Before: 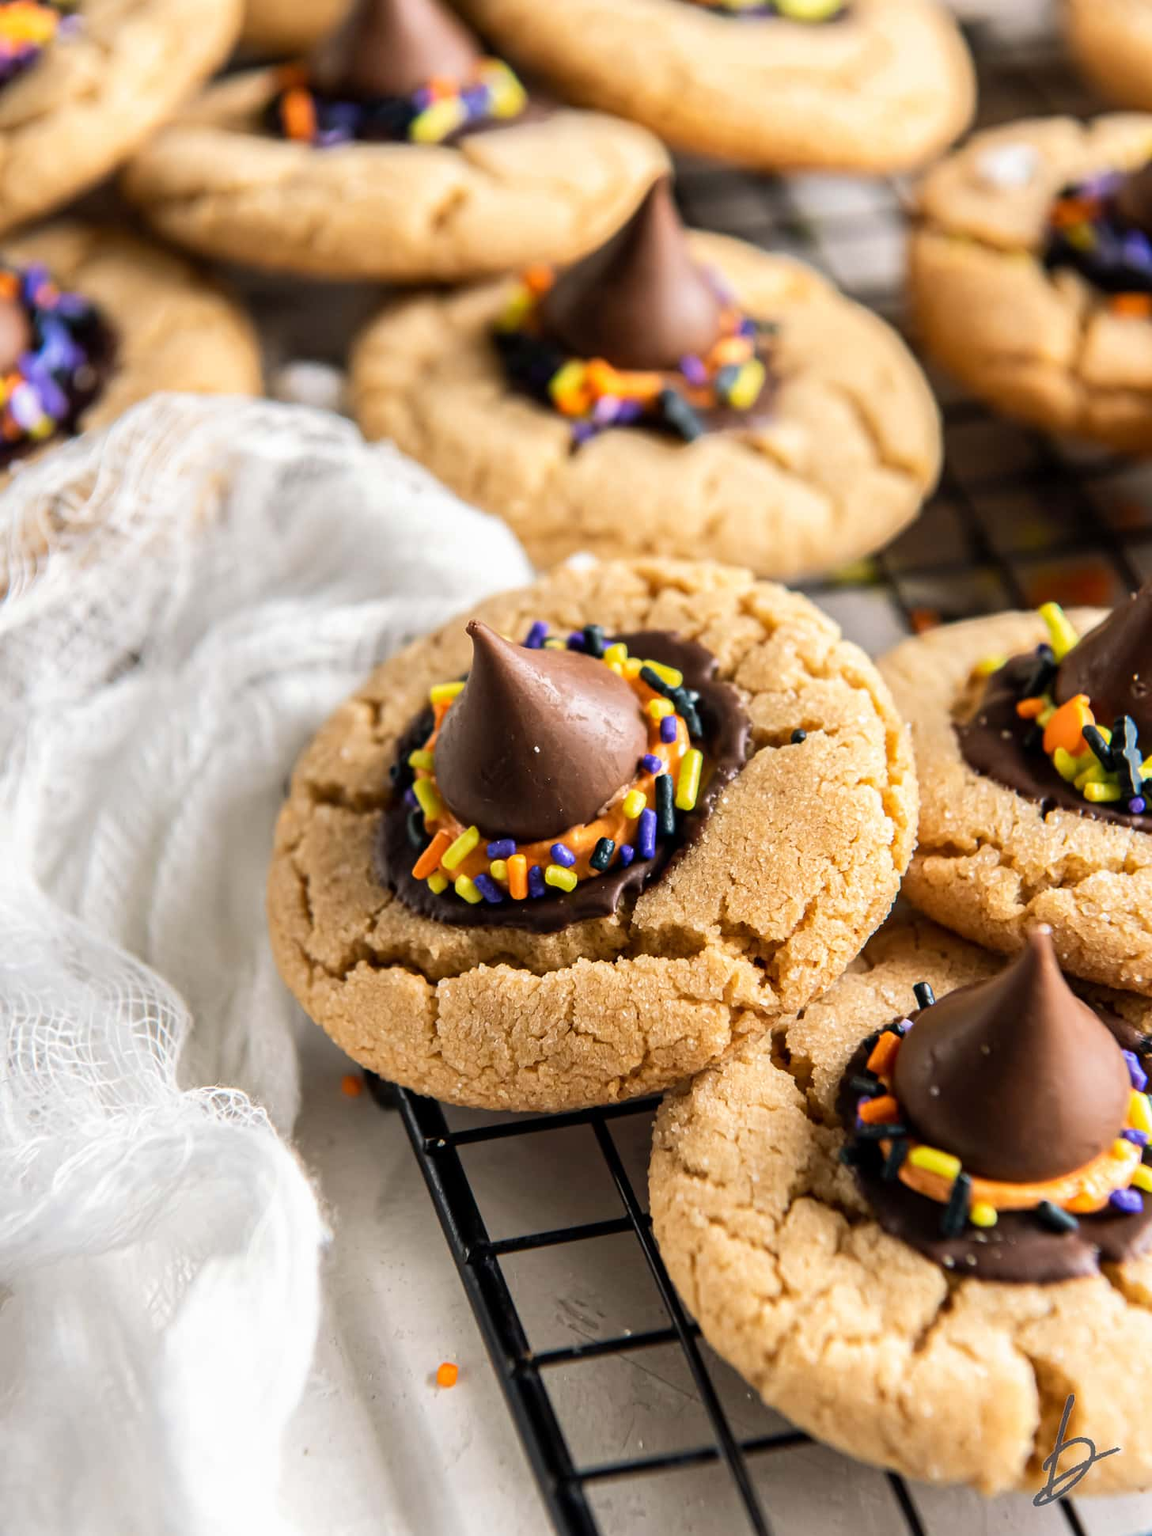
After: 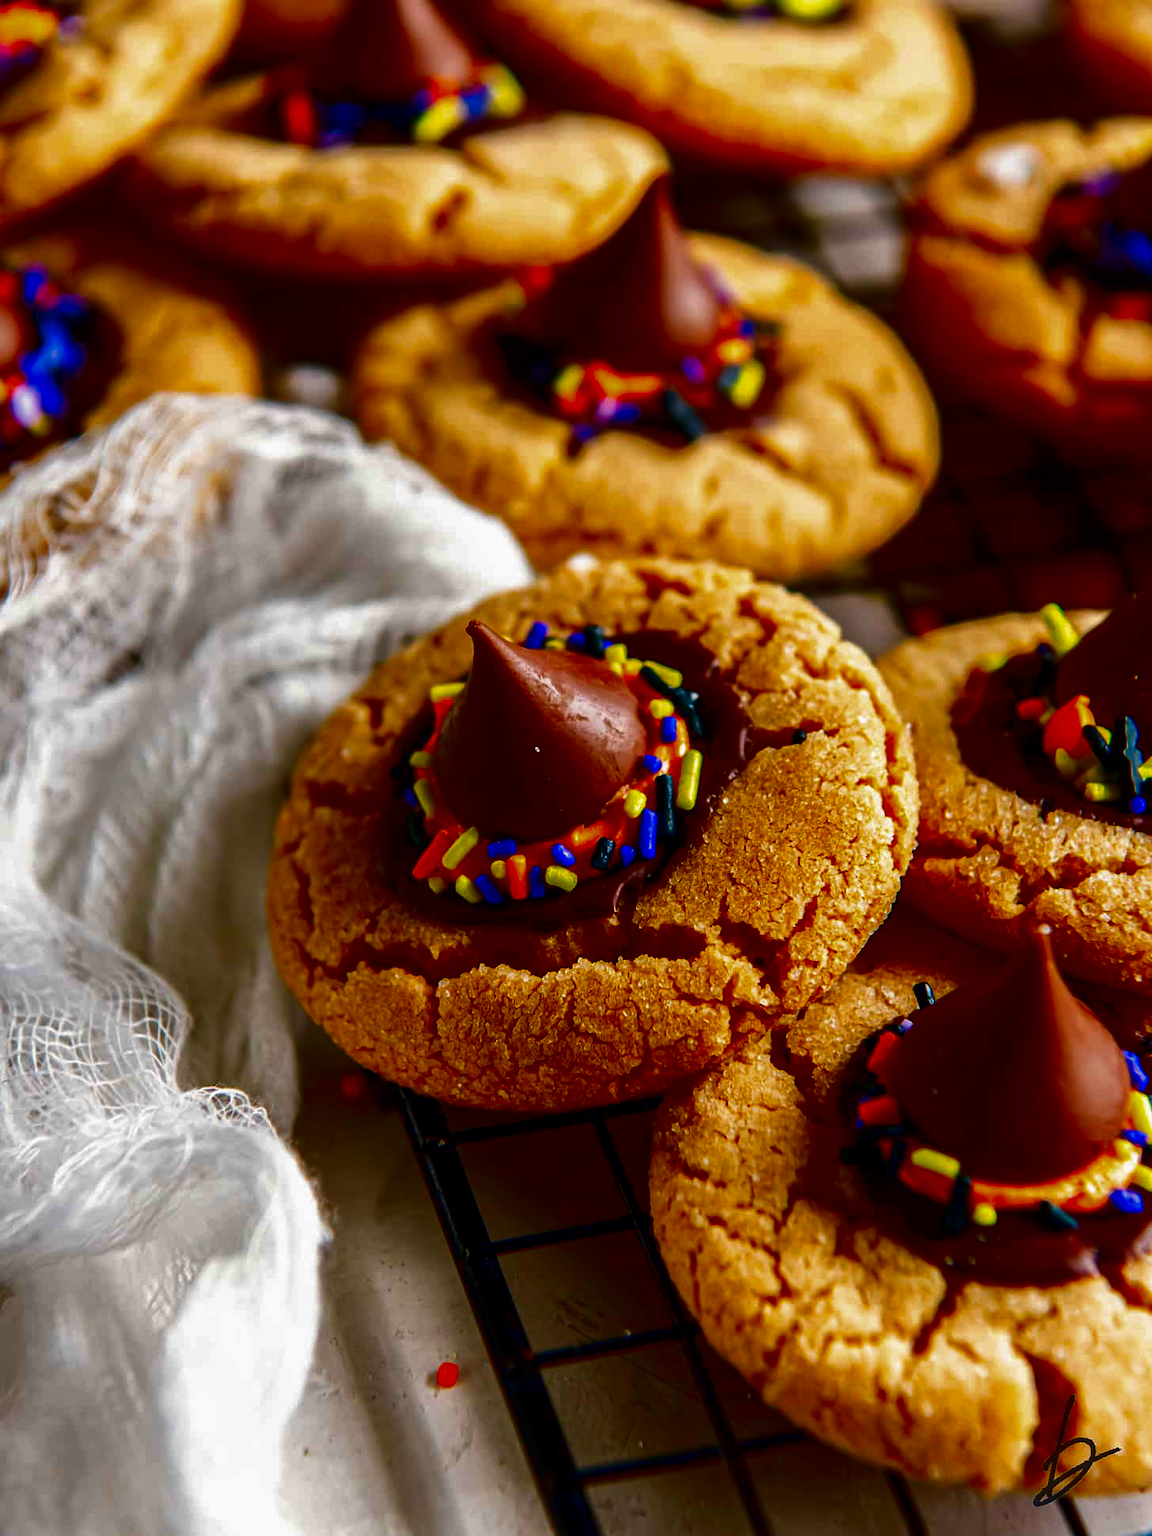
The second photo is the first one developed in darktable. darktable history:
contrast brightness saturation: brightness -0.985, saturation 0.983
